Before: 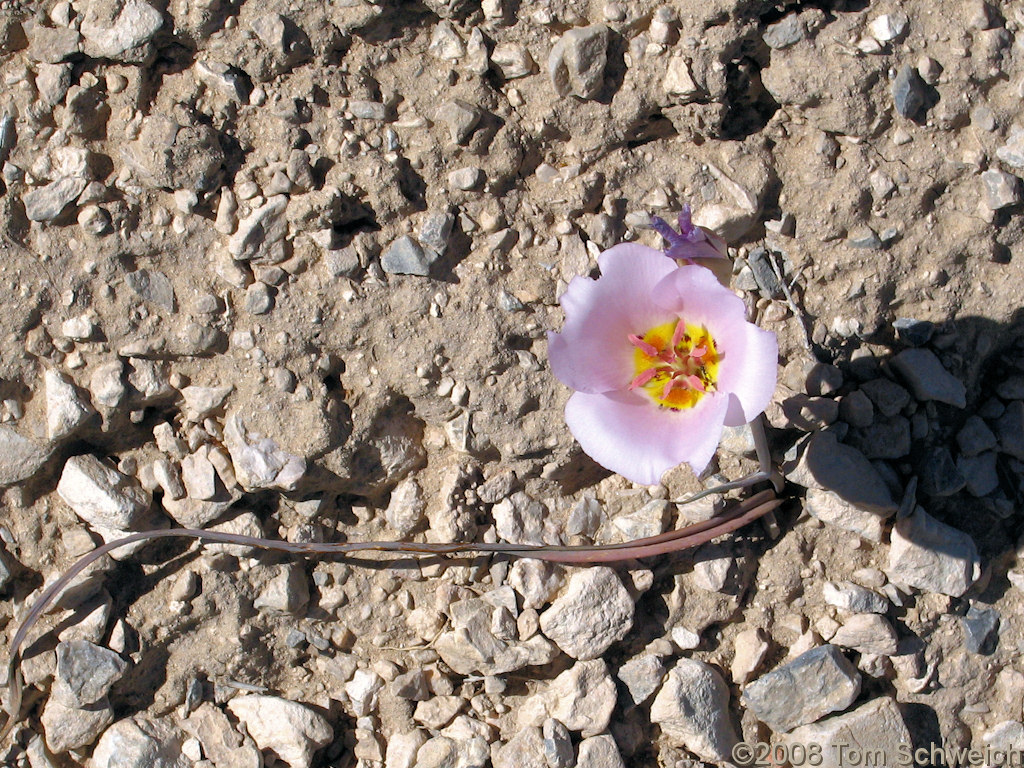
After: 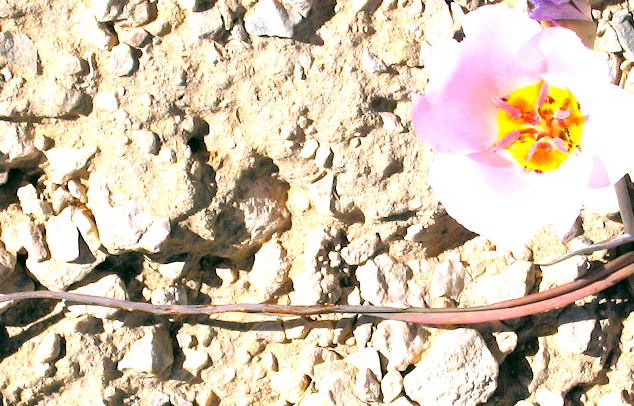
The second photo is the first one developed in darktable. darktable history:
exposure: exposure 0.949 EV, compensate highlight preservation false
crop: left 13.321%, top 31.093%, right 24.716%, bottom 16.039%
color correction: highlights a* 3.97, highlights b* 4.96, shadows a* -7.94, shadows b* 4.91
tone equalizer: -8 EV -0.419 EV, -7 EV -0.366 EV, -6 EV -0.299 EV, -5 EV -0.259 EV, -3 EV 0.193 EV, -2 EV 0.34 EV, -1 EV 0.385 EV, +0 EV 0.401 EV
contrast brightness saturation: contrast 0.092, saturation 0.27
